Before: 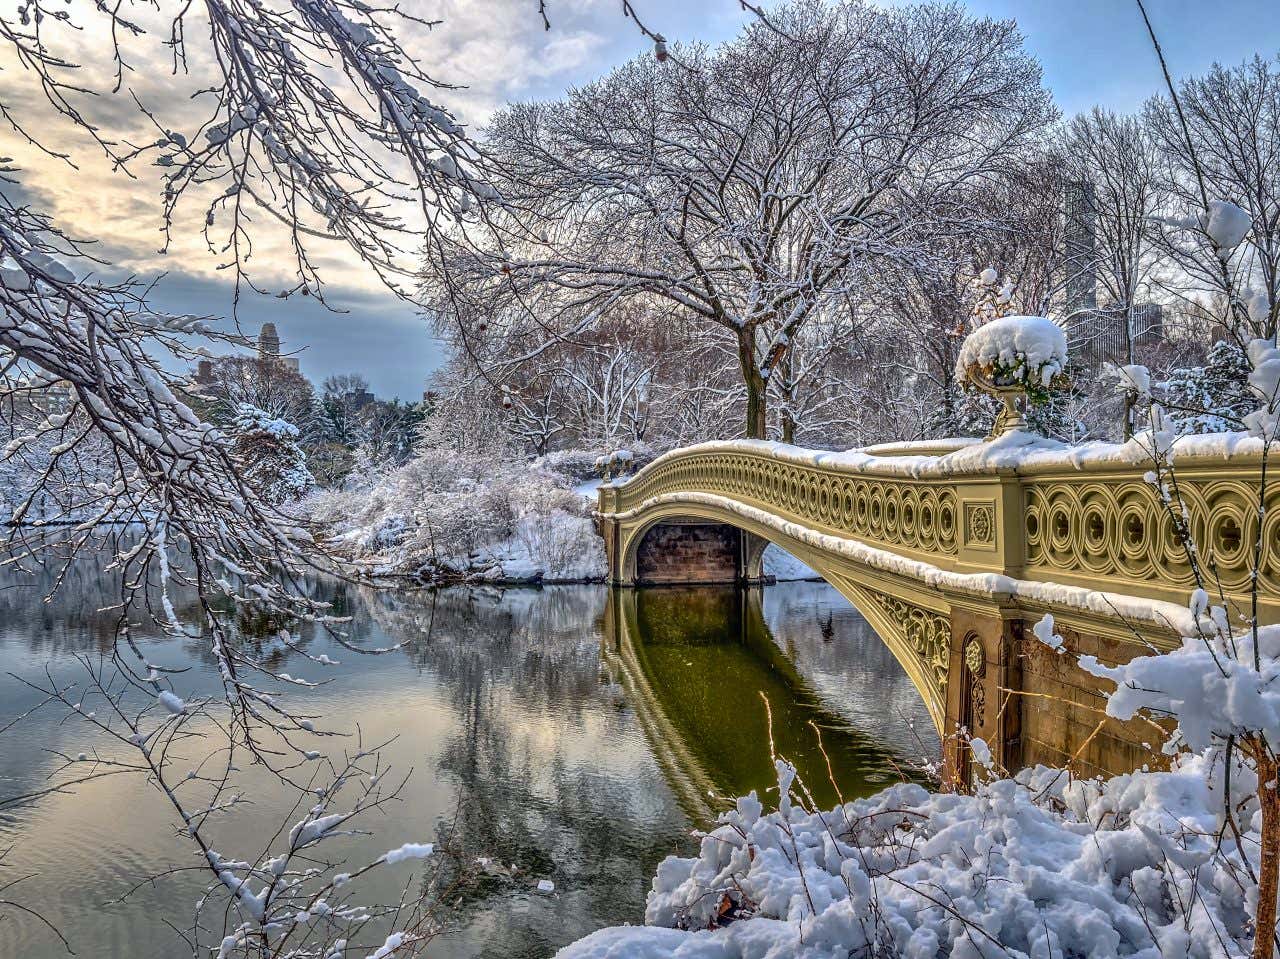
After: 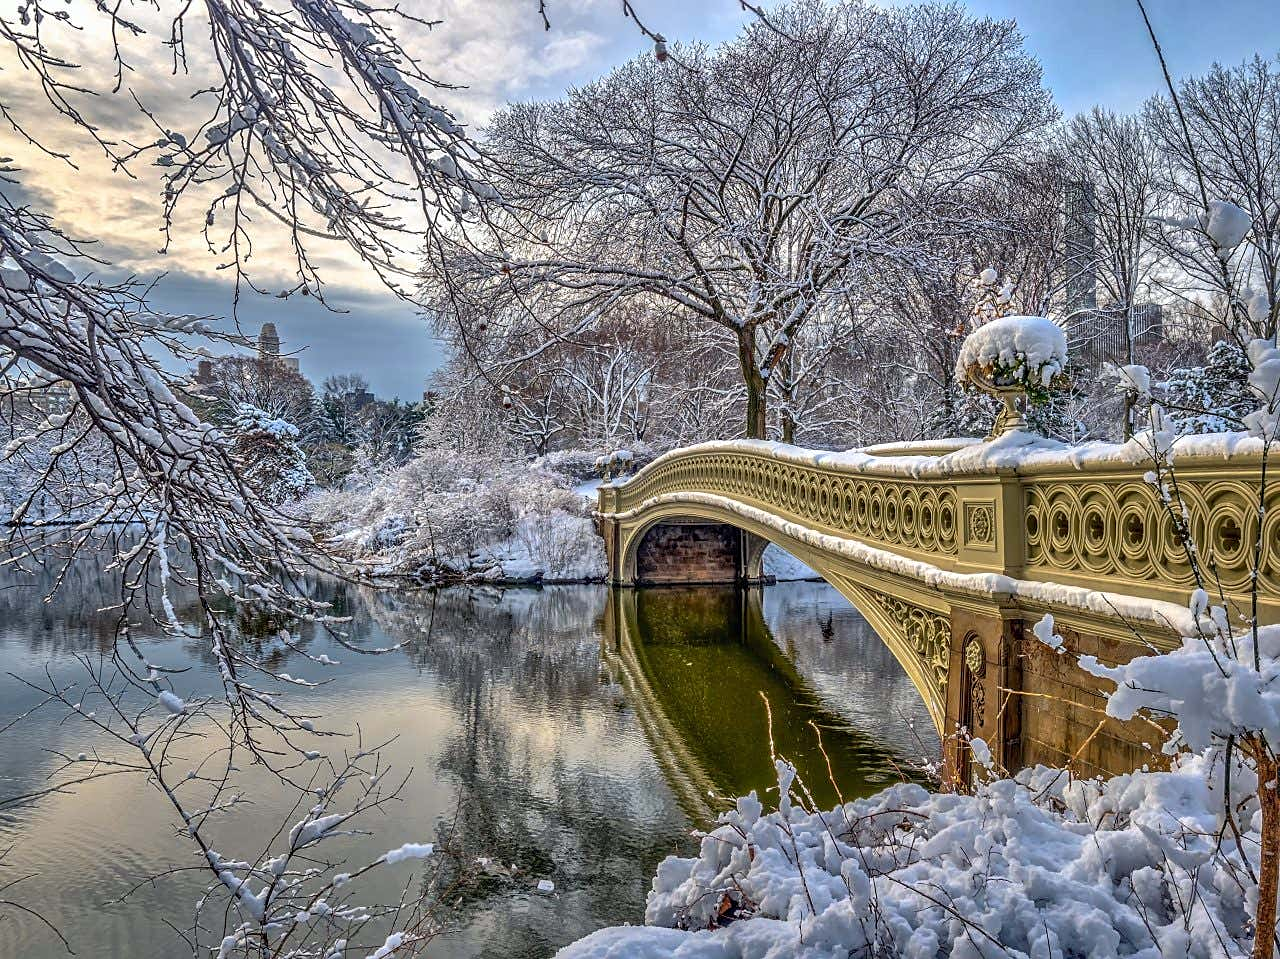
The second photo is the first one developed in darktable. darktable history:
sharpen: amount 0.209
